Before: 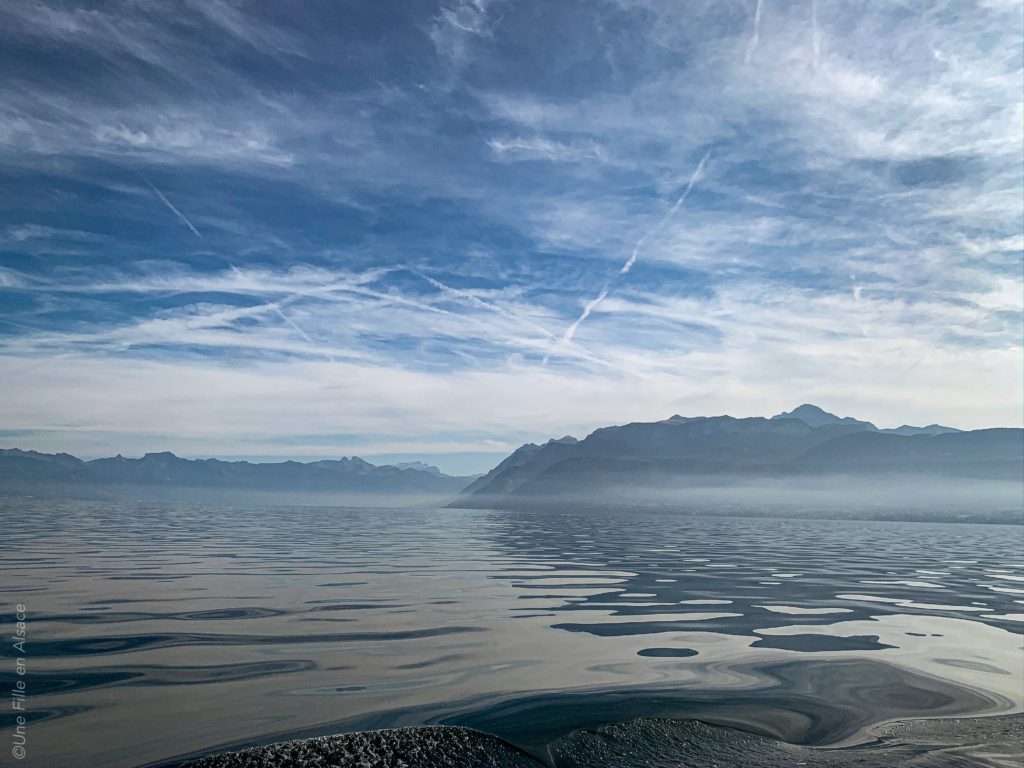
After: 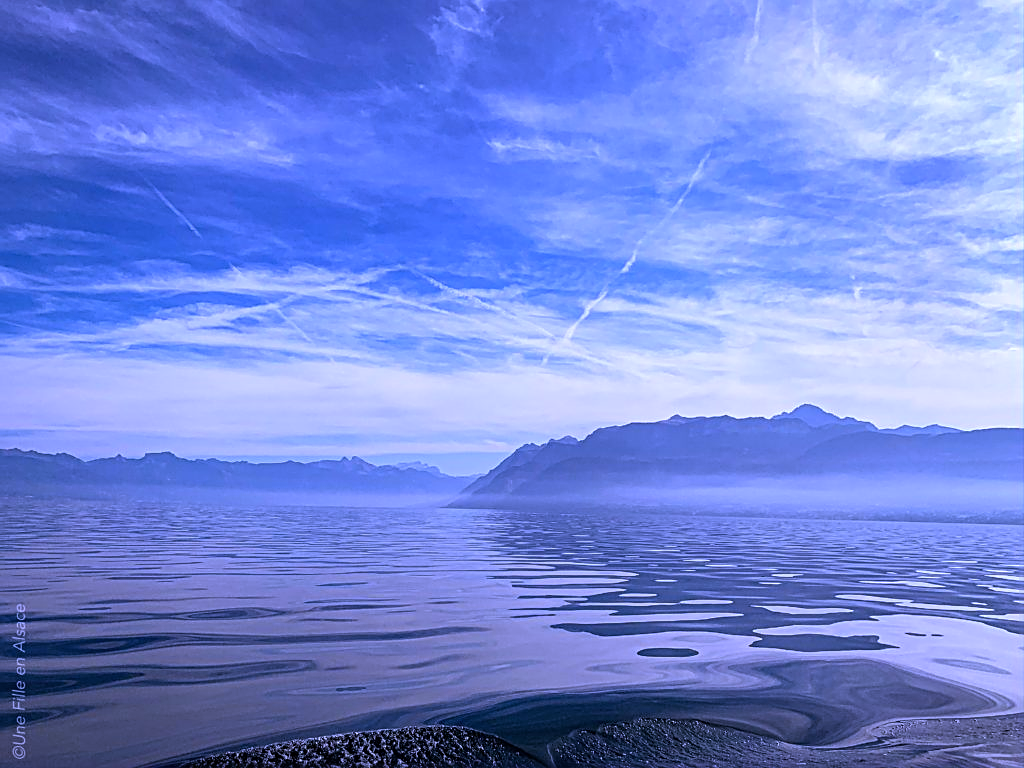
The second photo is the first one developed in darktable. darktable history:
sharpen: on, module defaults
white balance: red 0.98, blue 1.61
